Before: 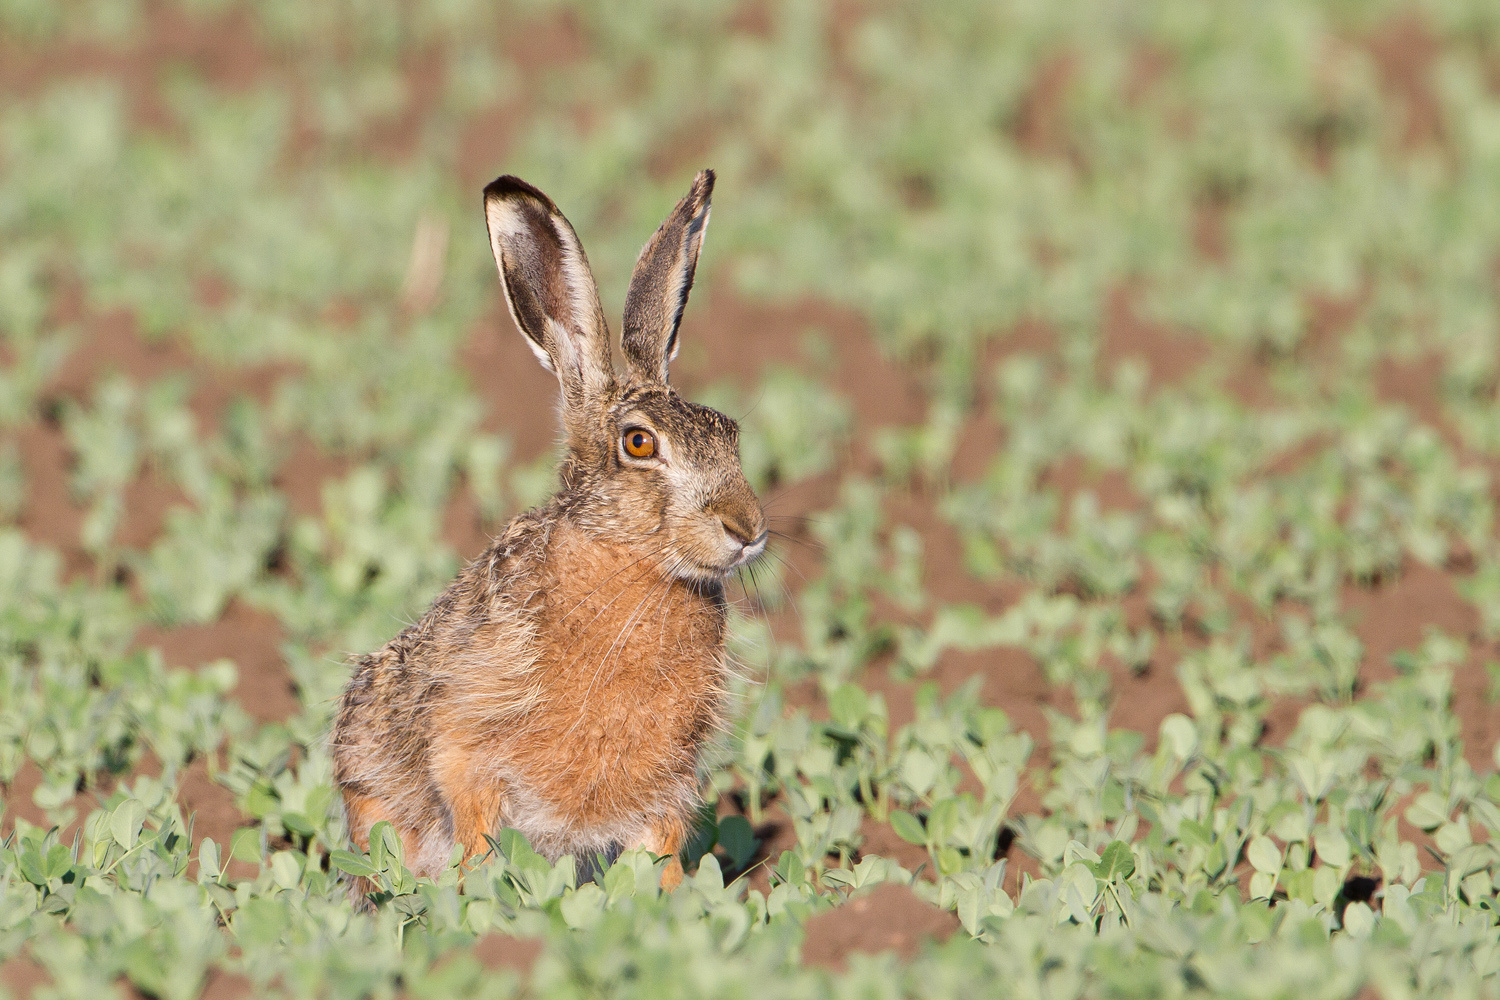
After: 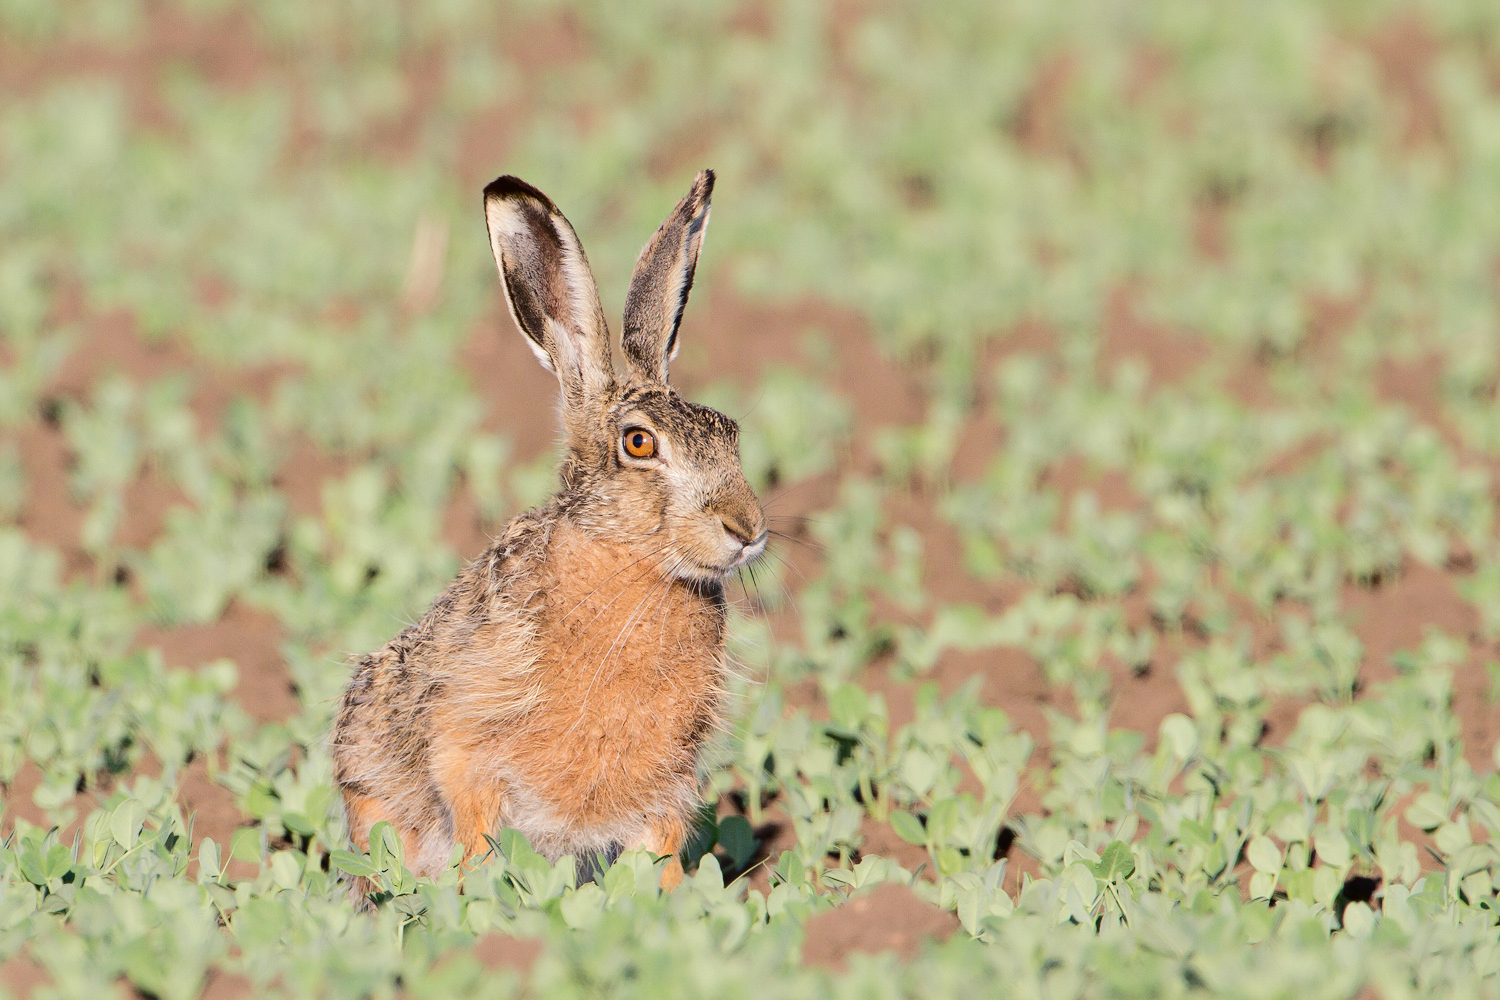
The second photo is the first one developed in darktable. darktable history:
tone curve: curves: ch0 [(0, 0) (0.003, 0.019) (0.011, 0.02) (0.025, 0.019) (0.044, 0.027) (0.069, 0.038) (0.1, 0.056) (0.136, 0.089) (0.177, 0.137) (0.224, 0.187) (0.277, 0.259) (0.335, 0.343) (0.399, 0.437) (0.468, 0.532) (0.543, 0.613) (0.623, 0.685) (0.709, 0.752) (0.801, 0.822) (0.898, 0.9) (1, 1)], color space Lab, independent channels, preserve colors none
